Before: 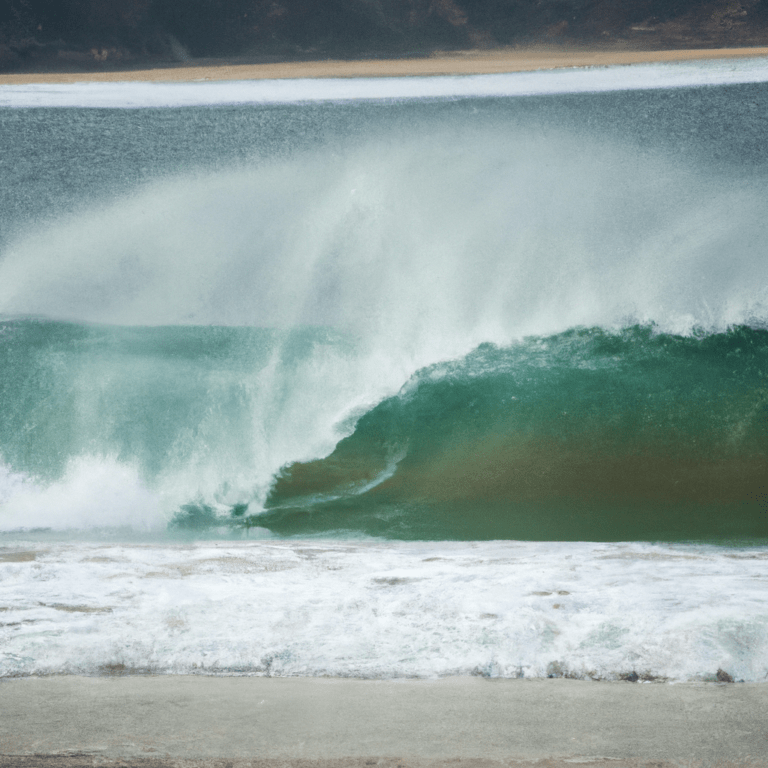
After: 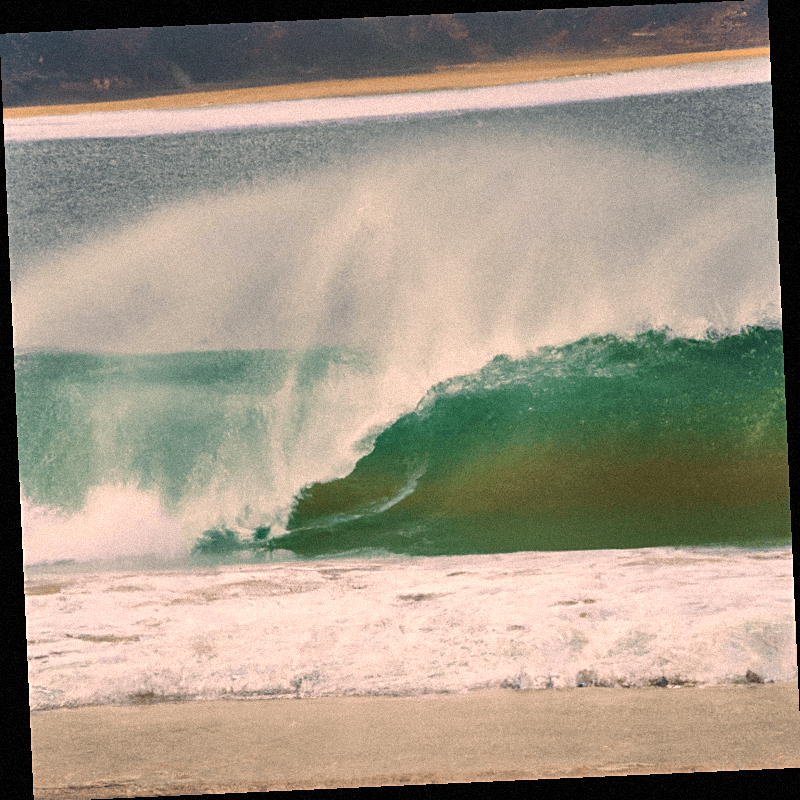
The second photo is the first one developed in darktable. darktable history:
rotate and perspective: rotation -2.56°, automatic cropping off
sharpen: on, module defaults
grain: mid-tones bias 0%
color correction: highlights a* 17.88, highlights b* 18.79
shadows and highlights: low approximation 0.01, soften with gaussian
color balance rgb: linear chroma grading › global chroma 15%, perceptual saturation grading › global saturation 30%
